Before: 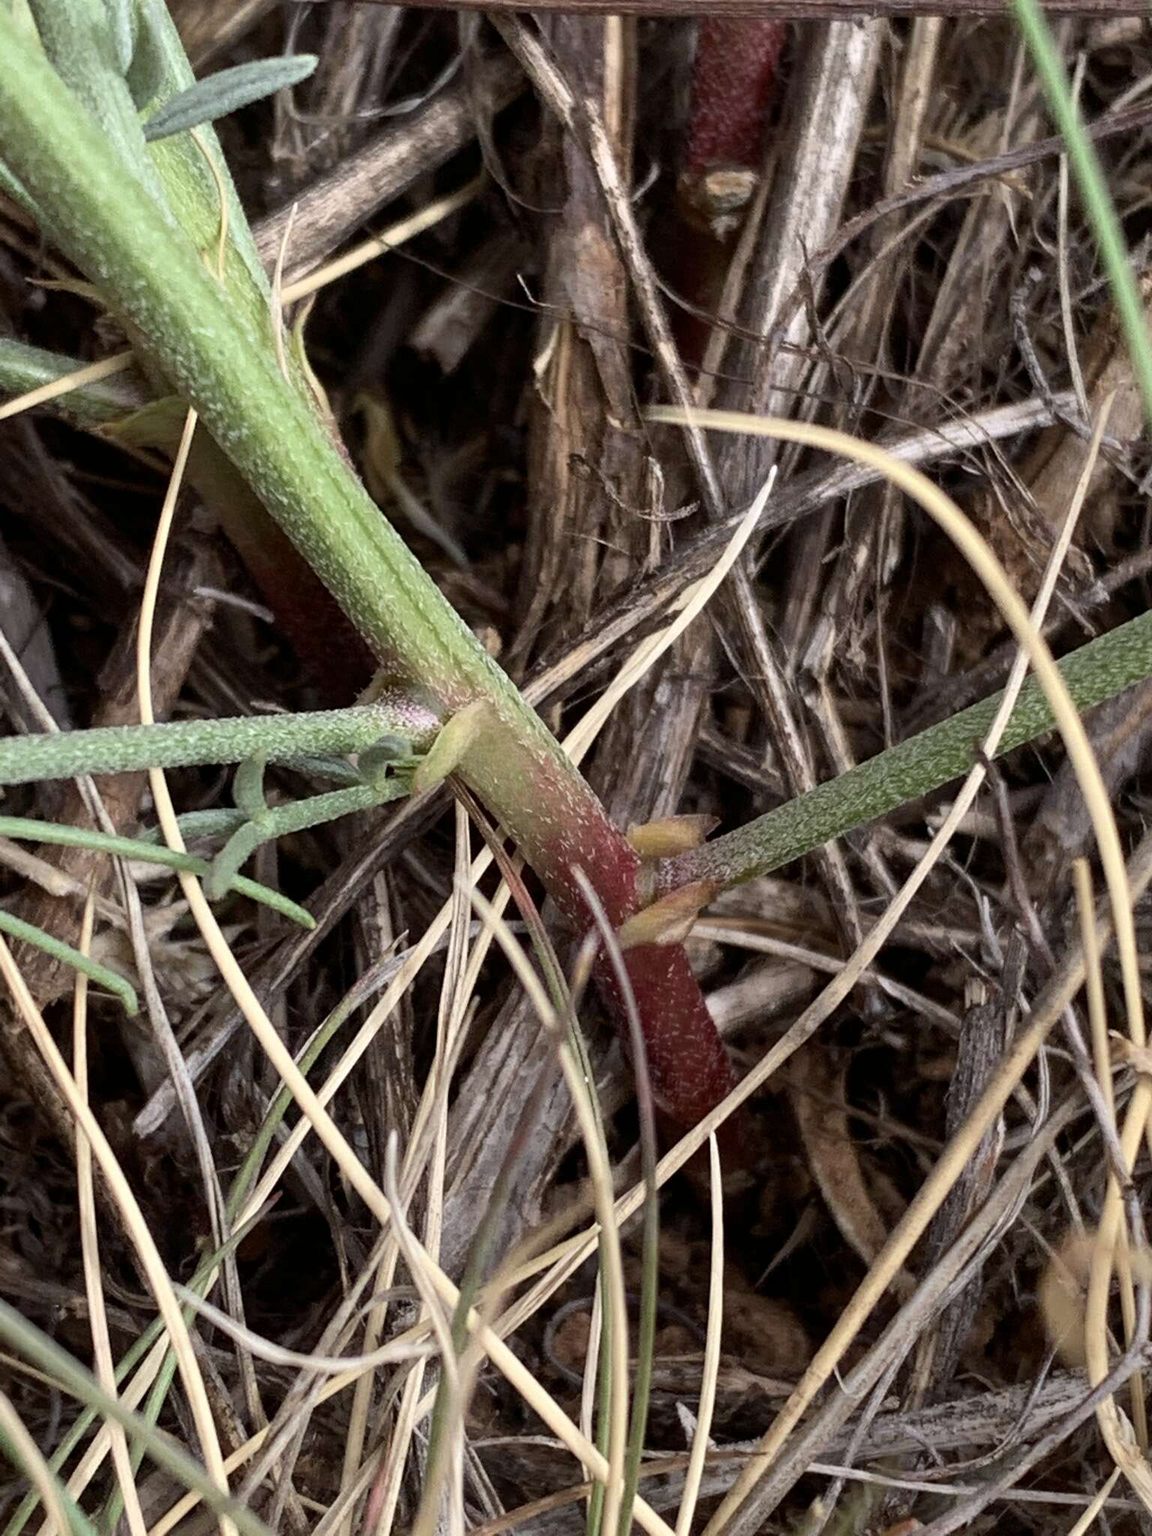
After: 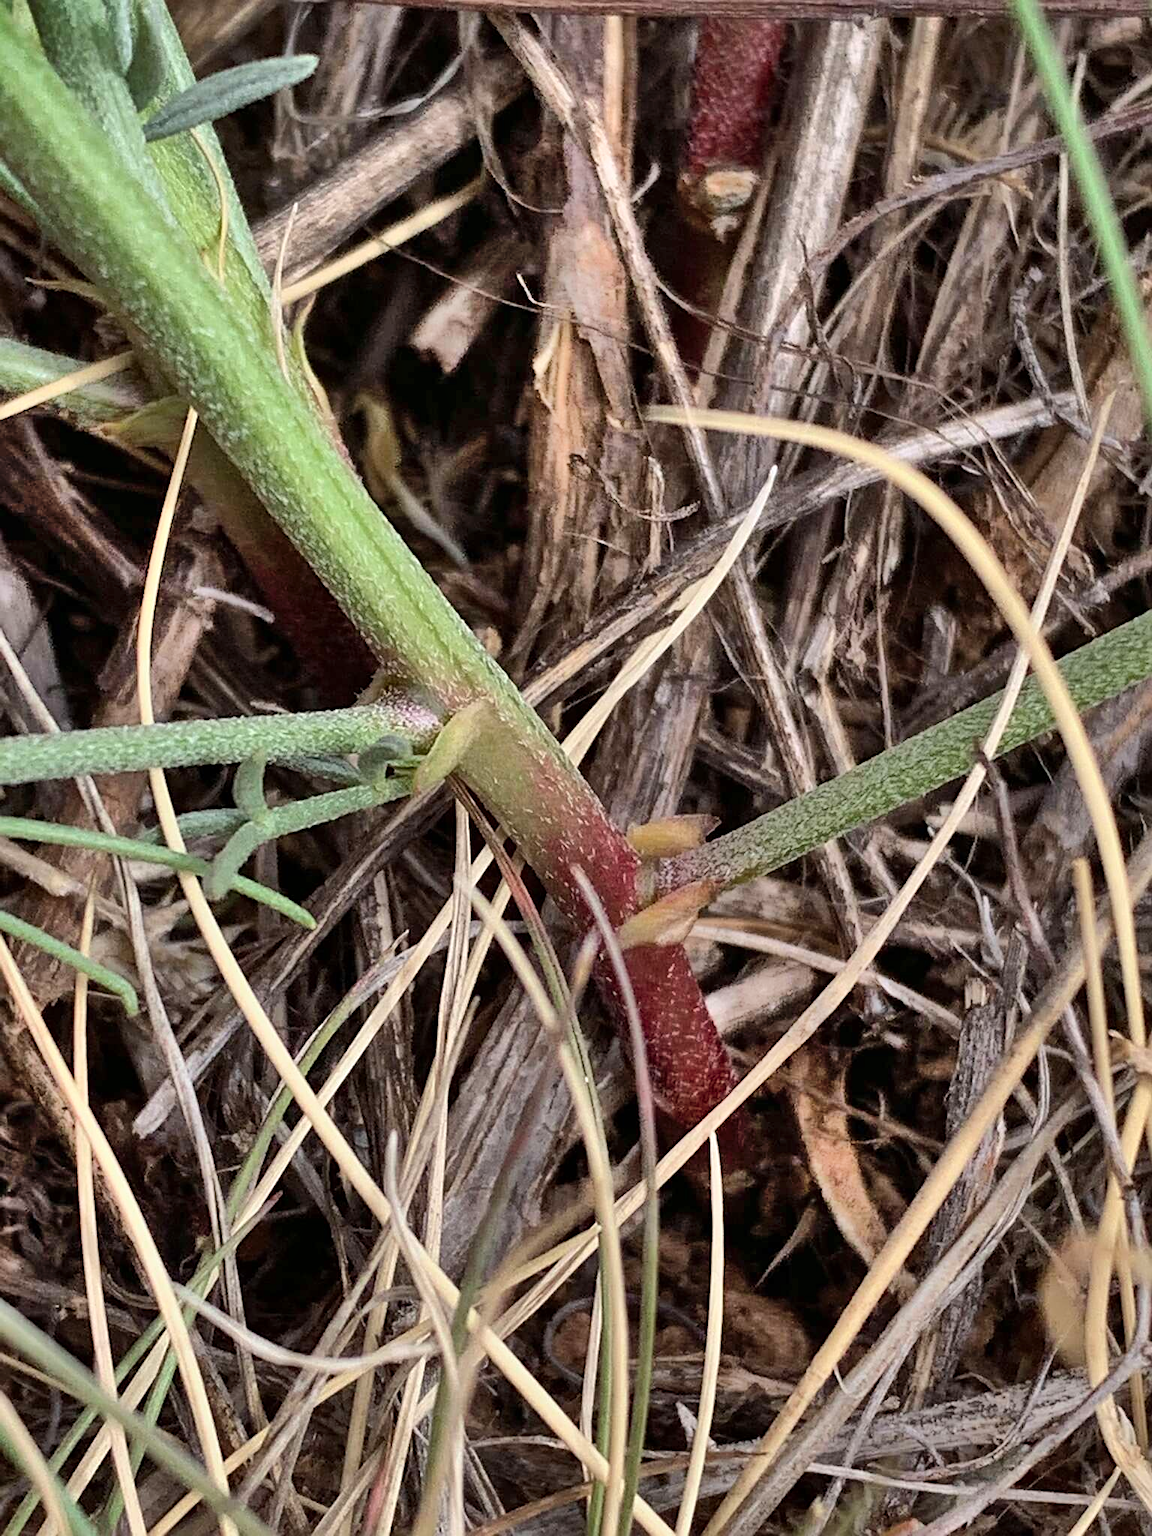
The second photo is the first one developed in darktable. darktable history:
shadows and highlights: radius 123.98, shadows 100, white point adjustment -3, highlights -100, highlights color adjustment 89.84%, soften with gaussian
sharpen: on, module defaults
